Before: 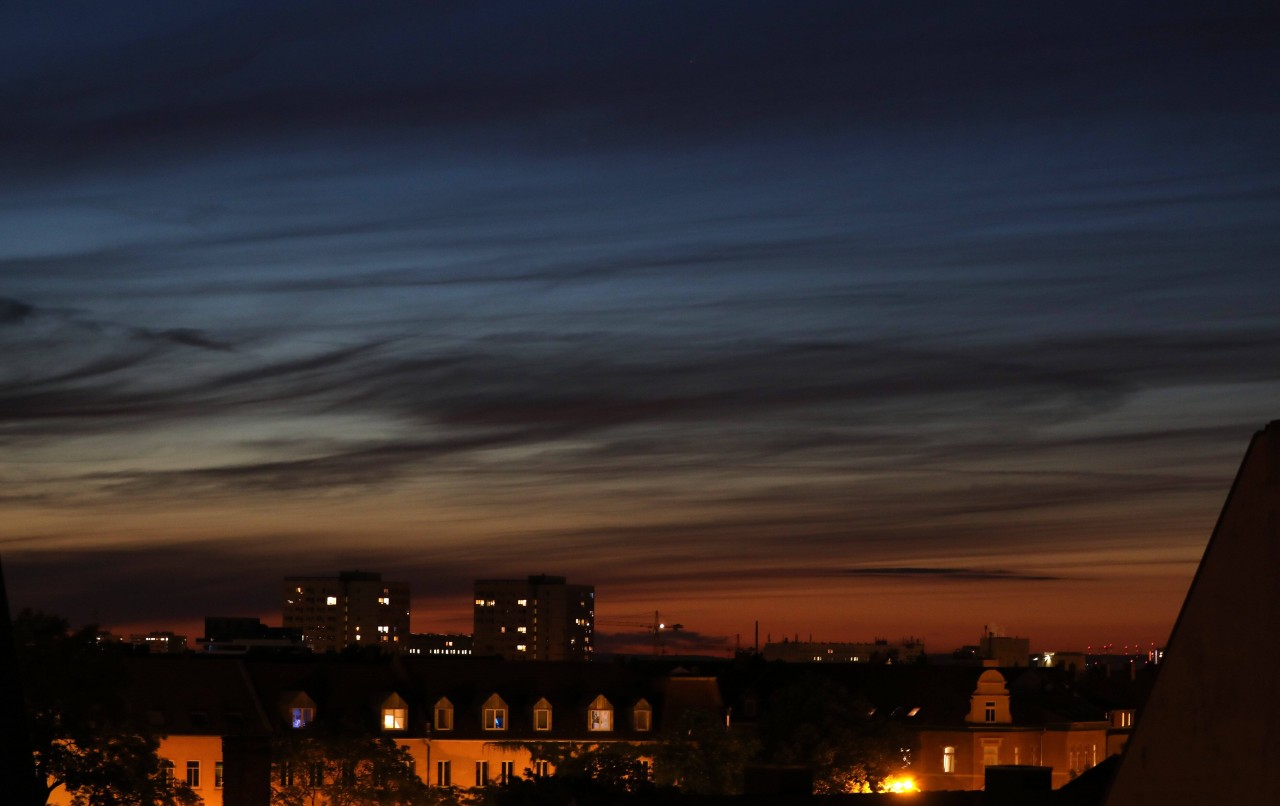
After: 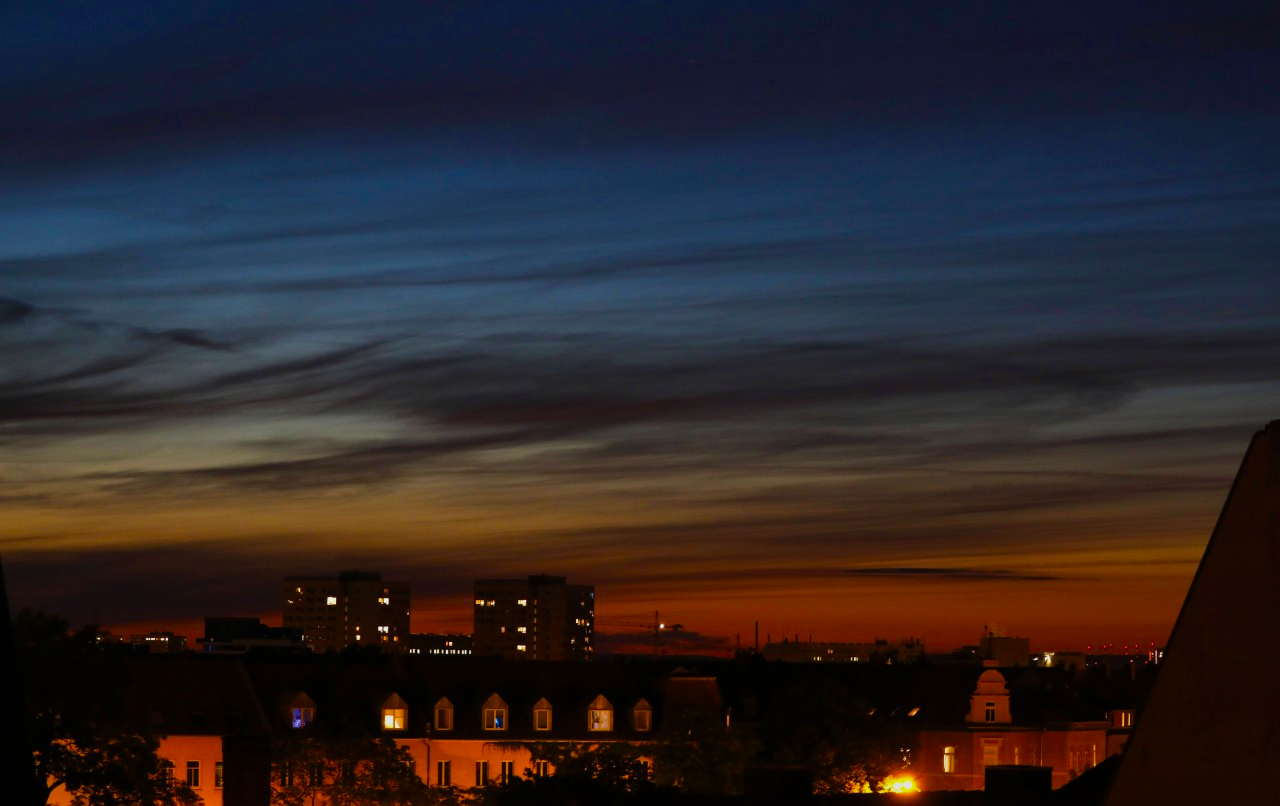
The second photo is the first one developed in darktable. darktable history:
velvia: strength 32%, mid-tones bias 0.2
graduated density: rotation -180°, offset 27.42
